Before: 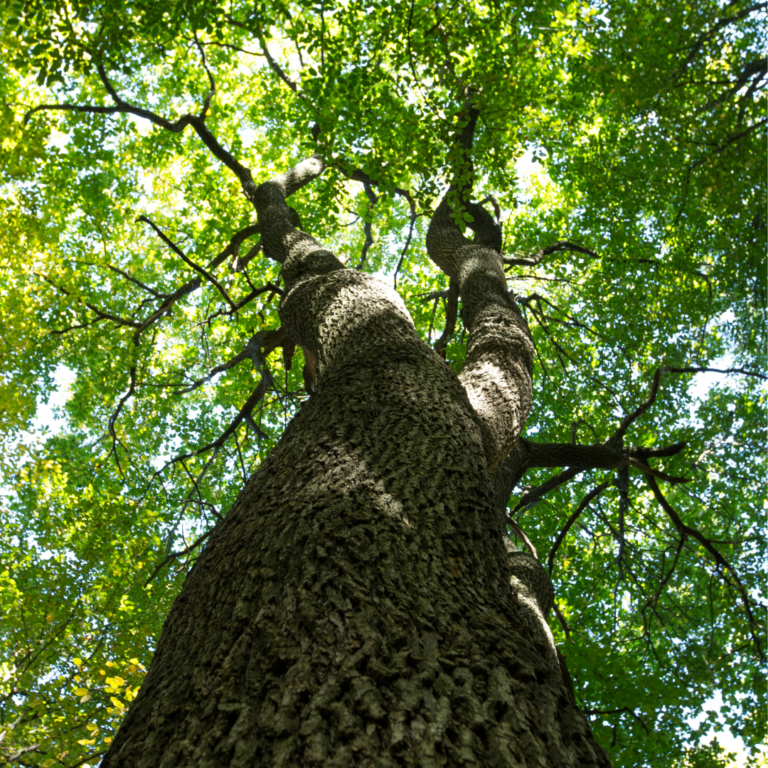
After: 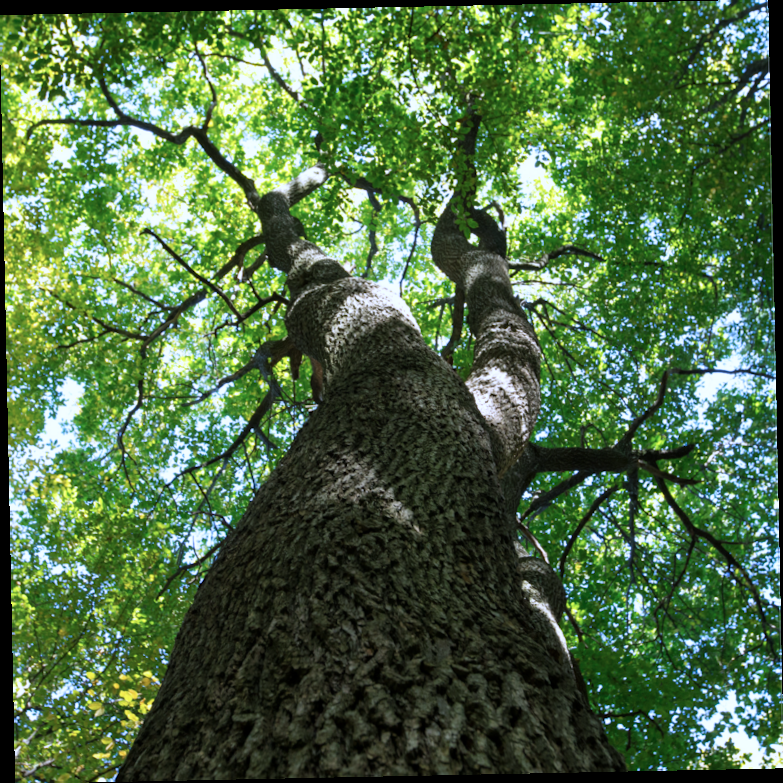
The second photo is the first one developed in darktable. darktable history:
color calibration: illuminant as shot in camera, x 0.379, y 0.396, temperature 4138.76 K
rotate and perspective: rotation -1.17°, automatic cropping off
